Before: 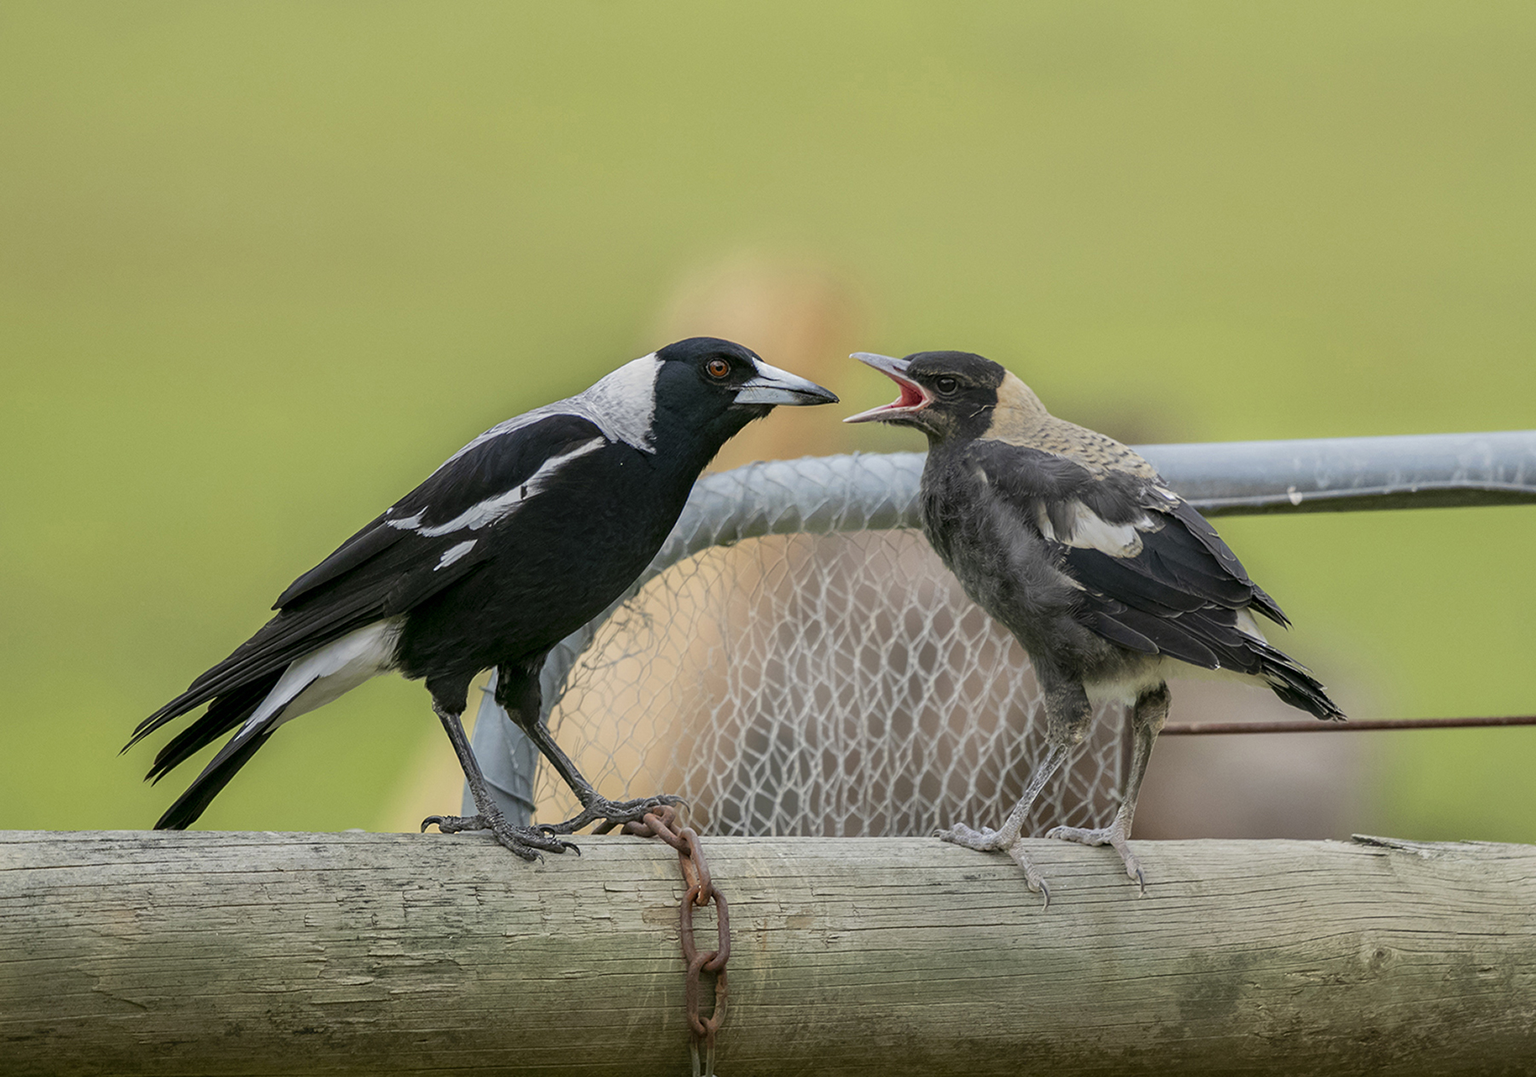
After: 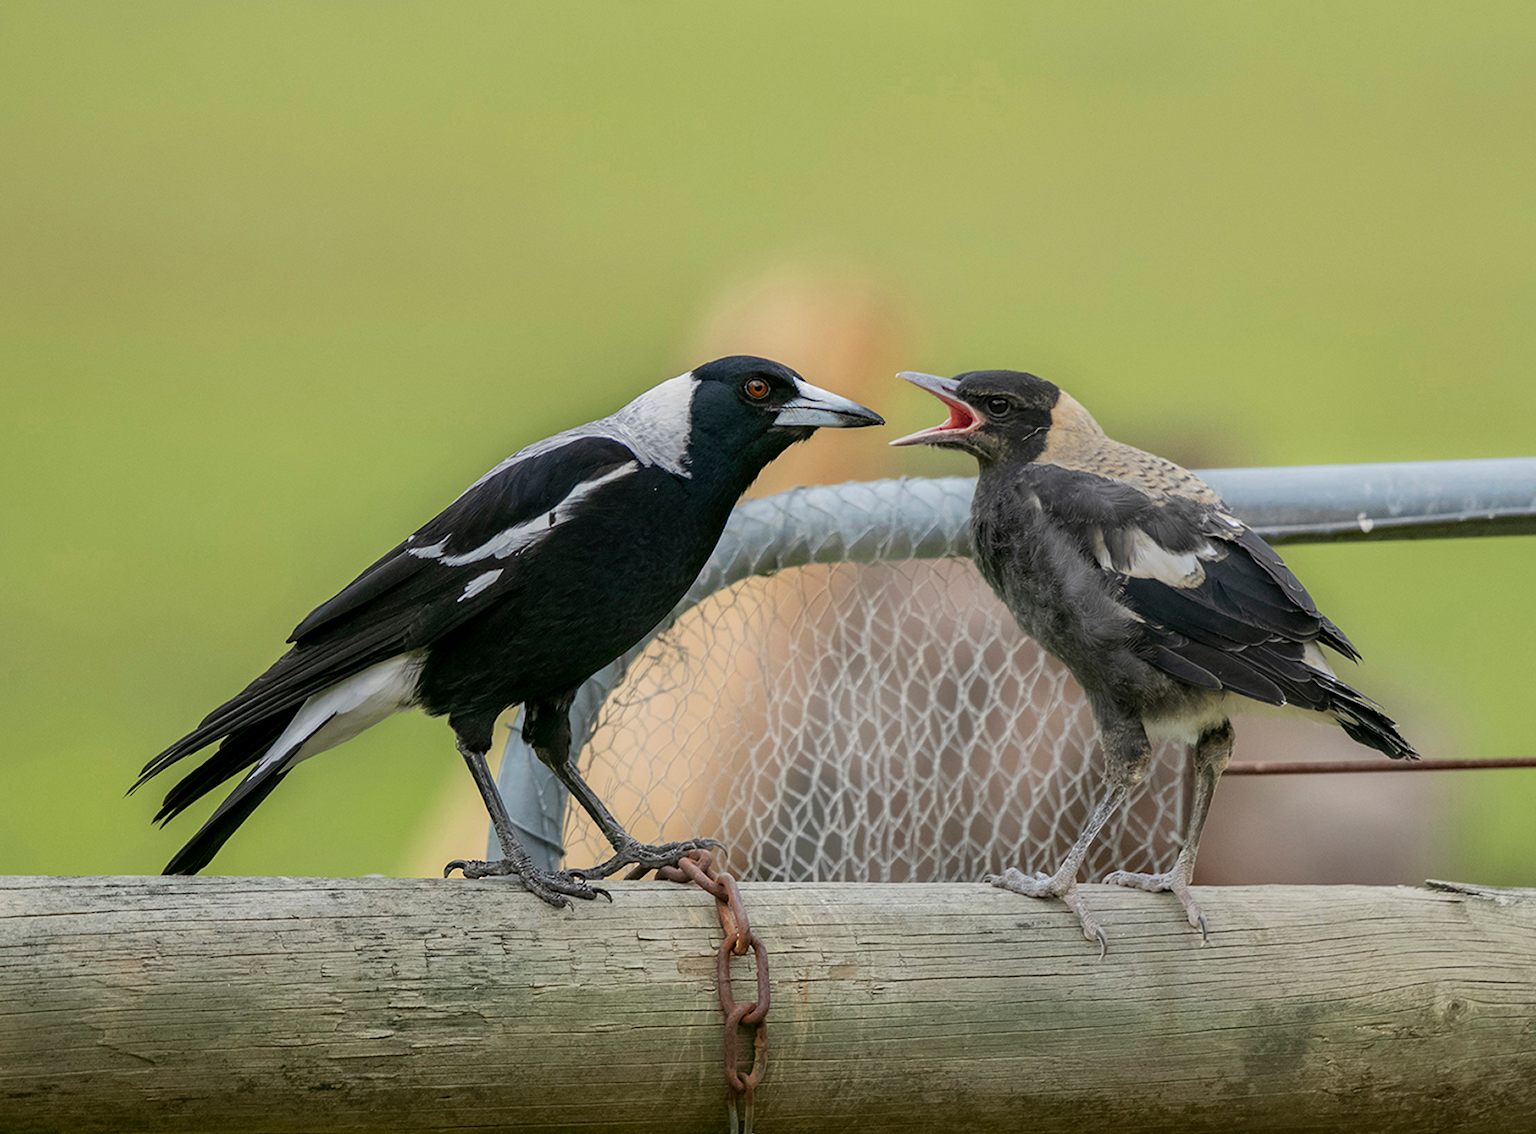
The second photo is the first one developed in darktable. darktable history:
crop and rotate: right 5.167%
tone equalizer: on, module defaults
